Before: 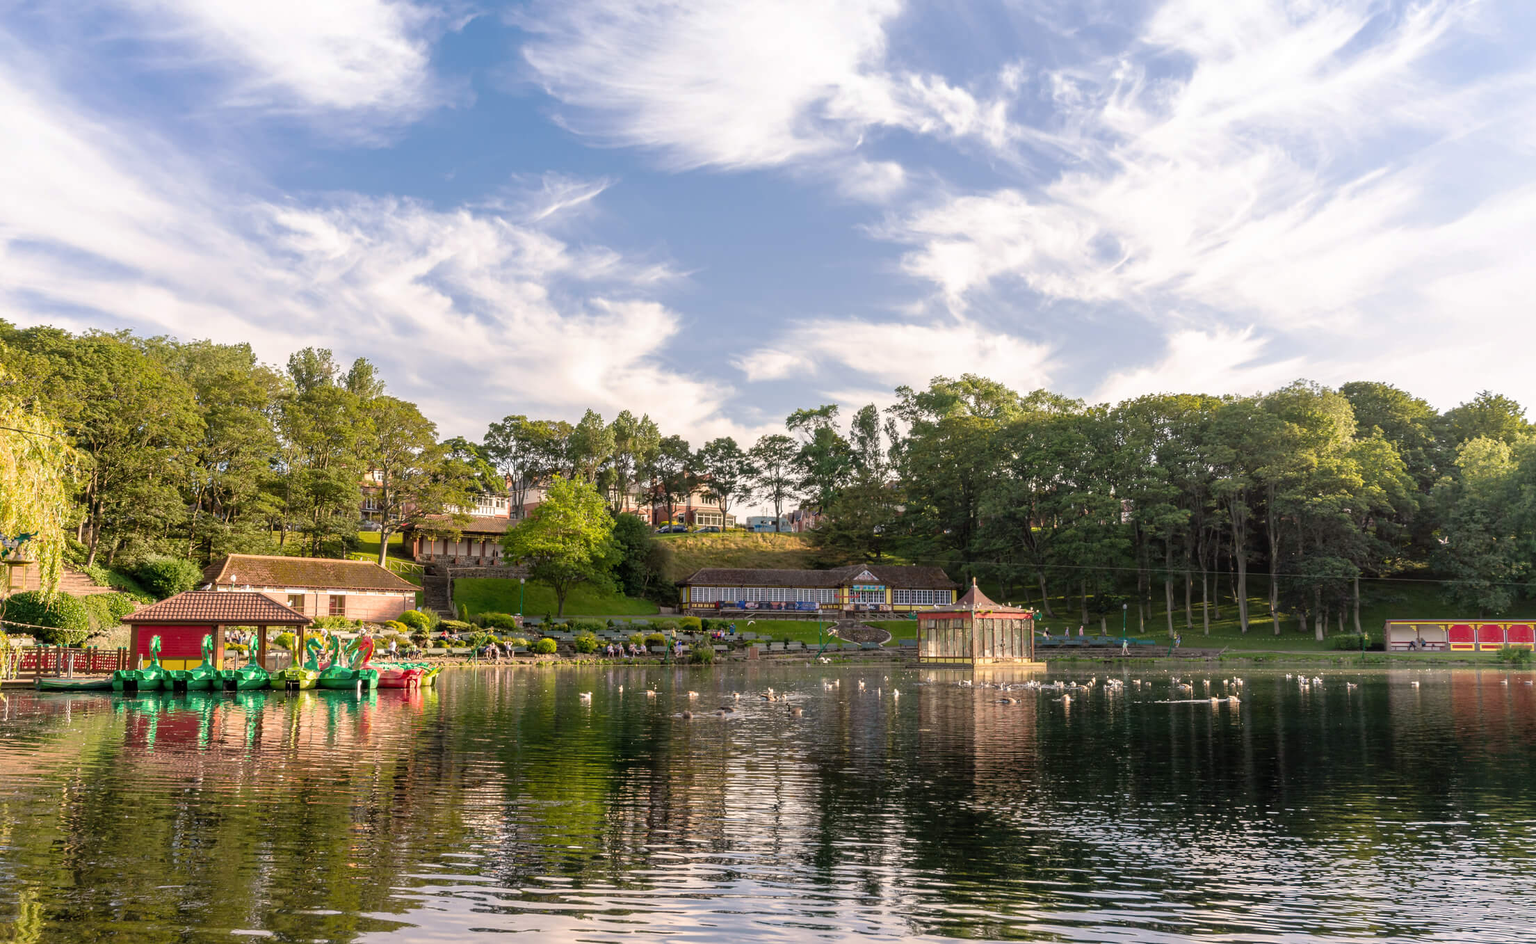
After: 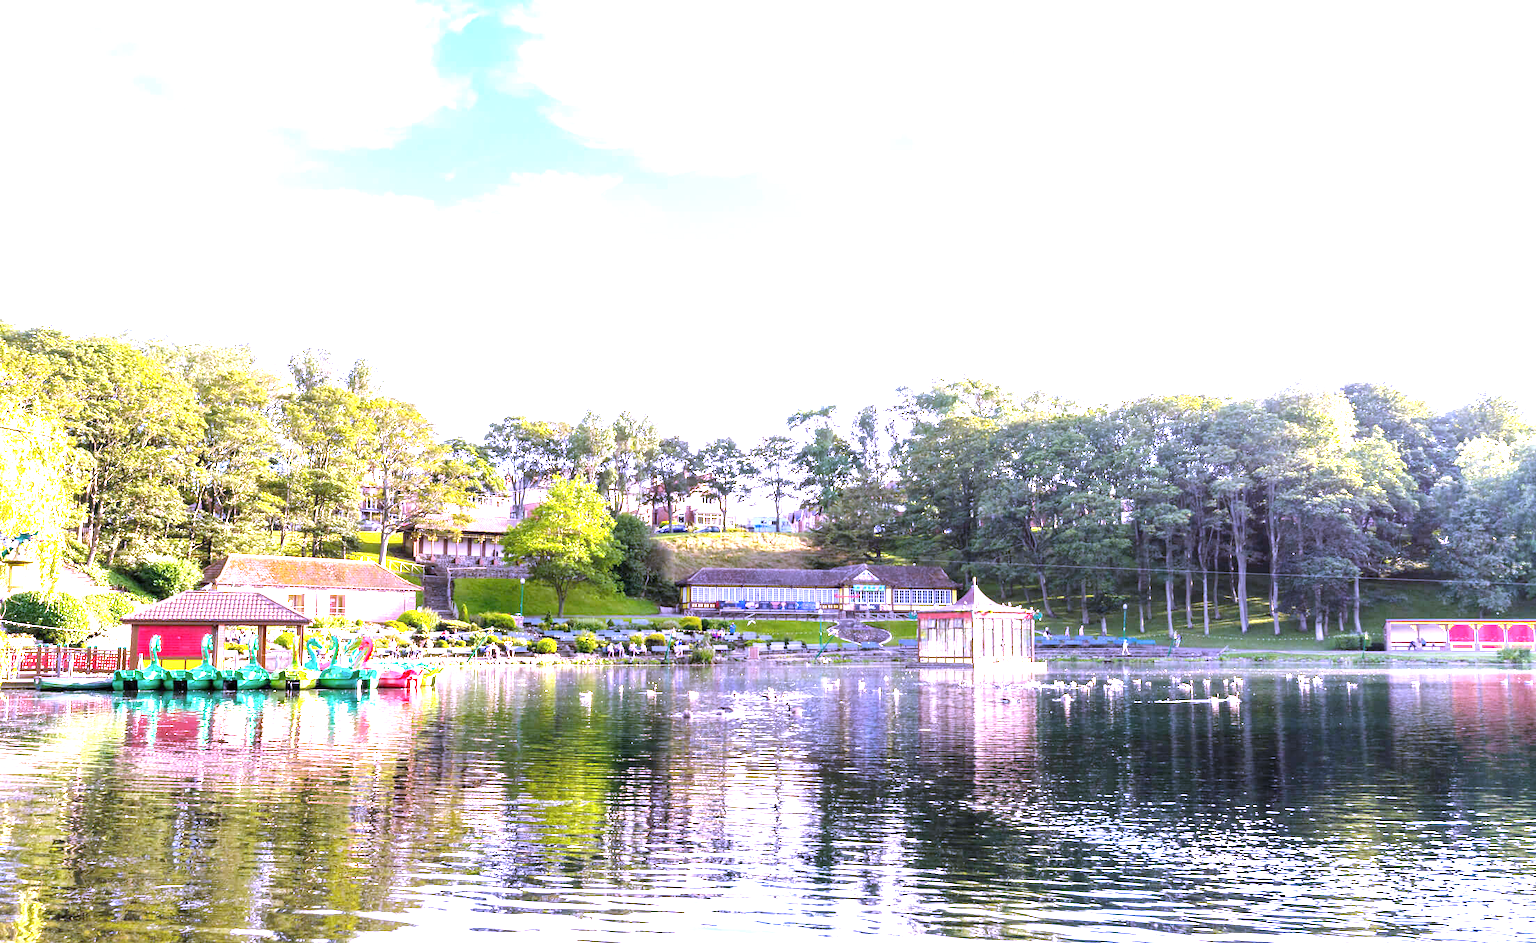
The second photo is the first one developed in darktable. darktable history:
exposure: black level correction 0, exposure 1.975 EV, compensate exposure bias true, compensate highlight preservation false
white balance: red 0.98, blue 1.61
